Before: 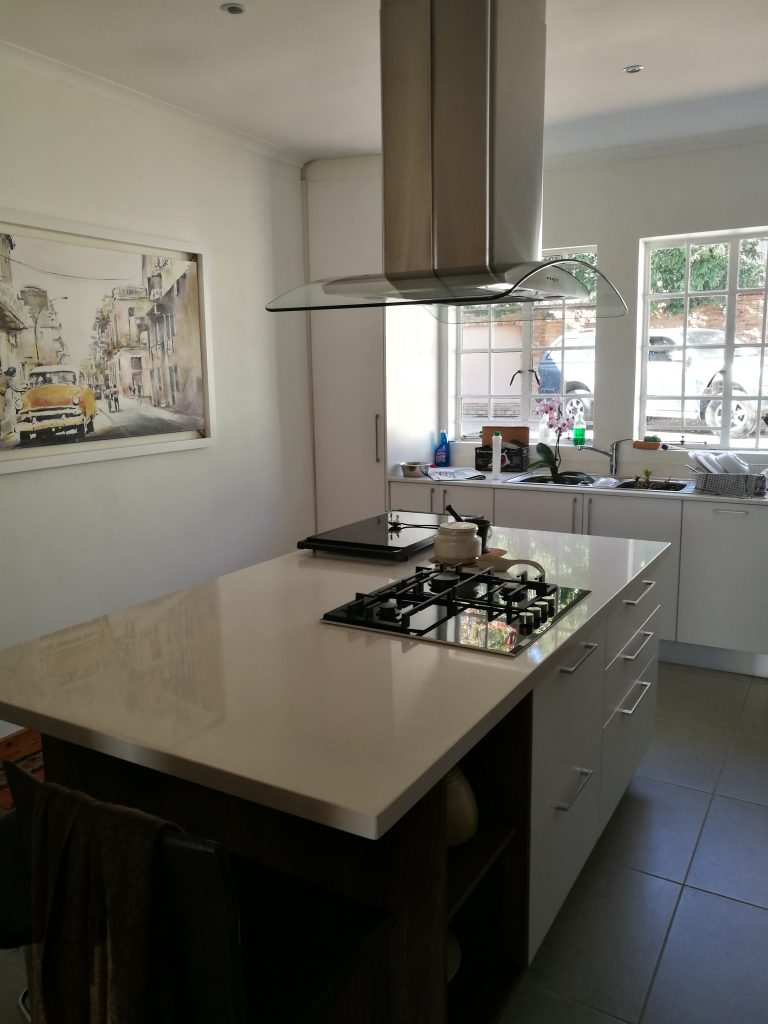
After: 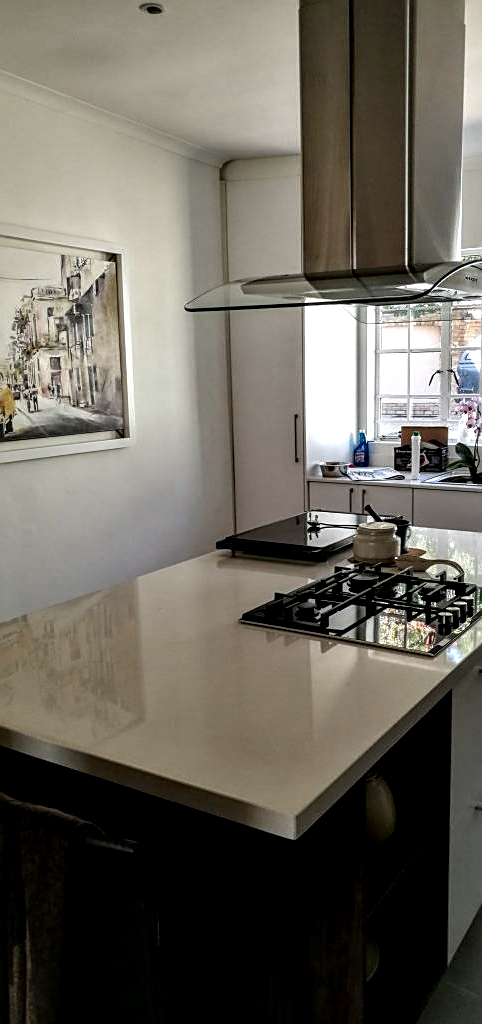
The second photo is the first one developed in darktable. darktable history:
crop: left 10.644%, right 26.528%
sharpen: on, module defaults
local contrast: highlights 19%, detail 186%
vibrance: vibrance 15%
white balance: red 0.988, blue 1.017
exposure: exposure 0.161 EV, compensate highlight preservation false
